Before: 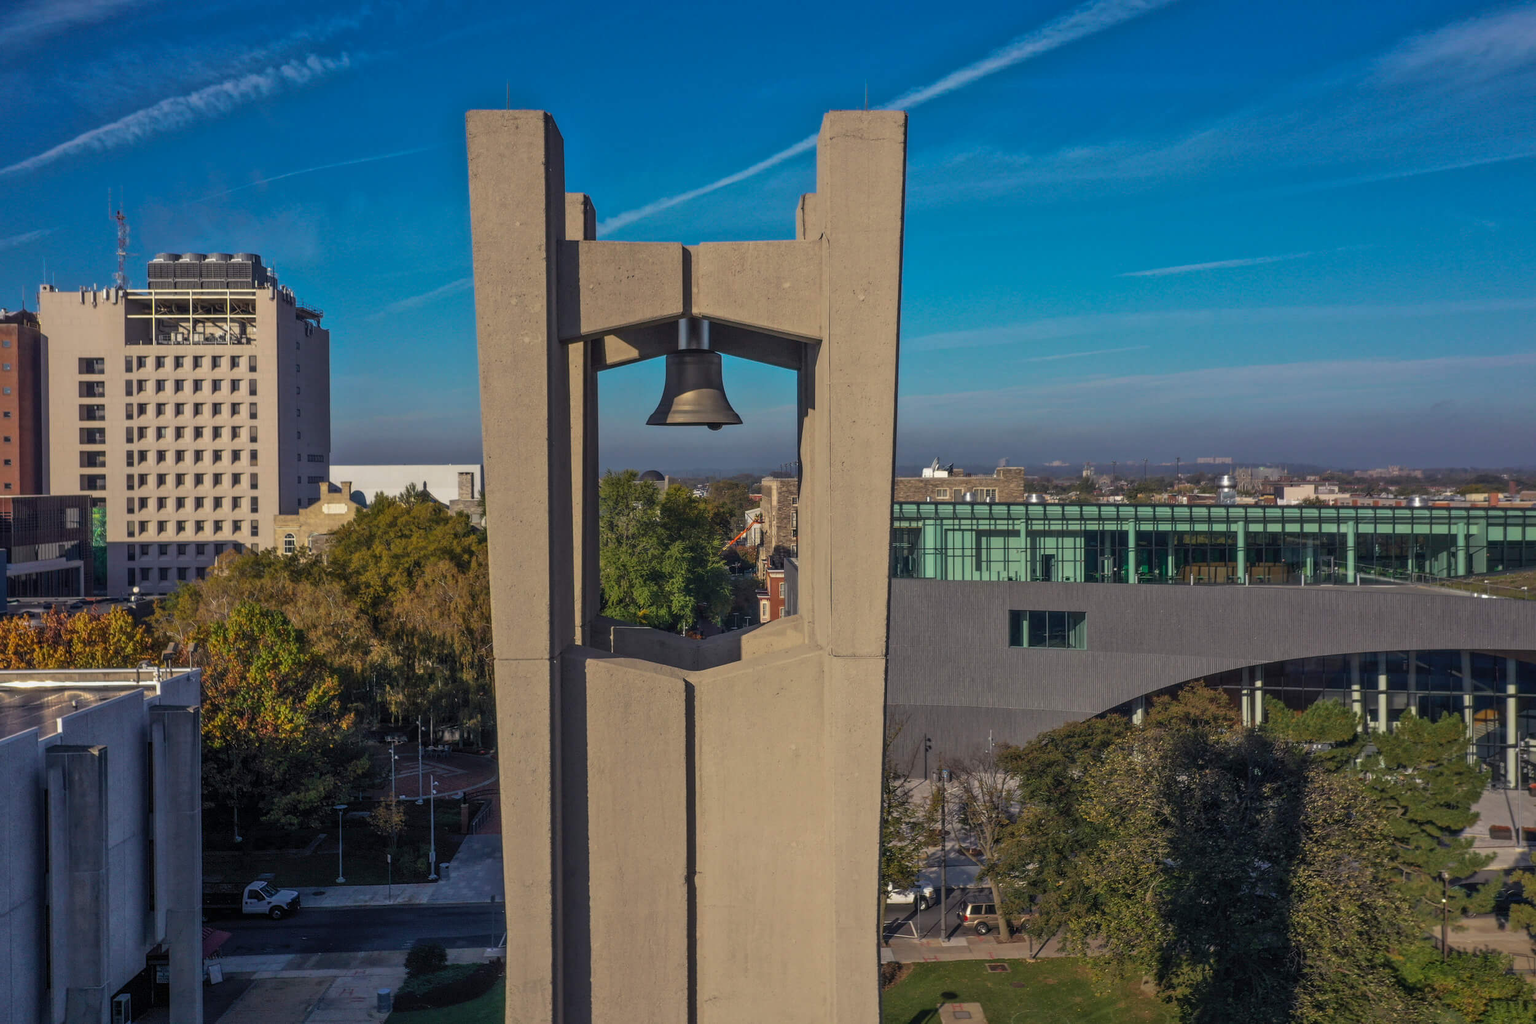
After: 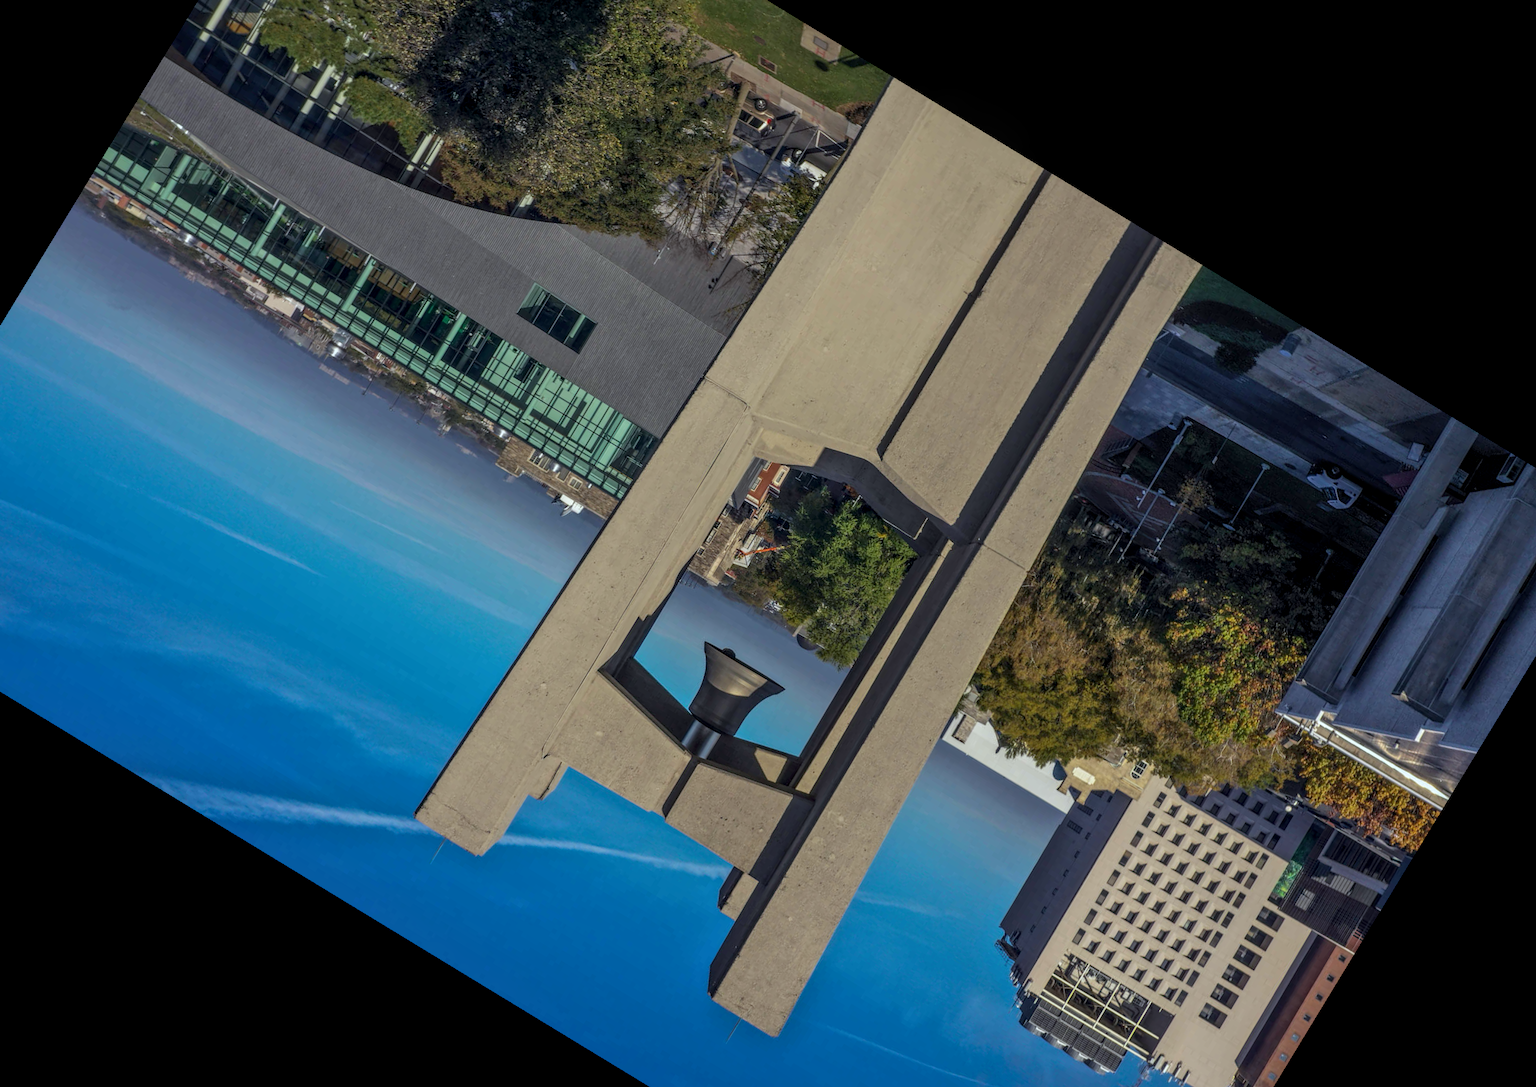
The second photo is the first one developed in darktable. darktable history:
crop and rotate: angle 148.68°, left 9.111%, top 15.603%, right 4.588%, bottom 17.041%
exposure: exposure -0.05 EV
local contrast: detail 130%
white balance: red 0.925, blue 1.046
